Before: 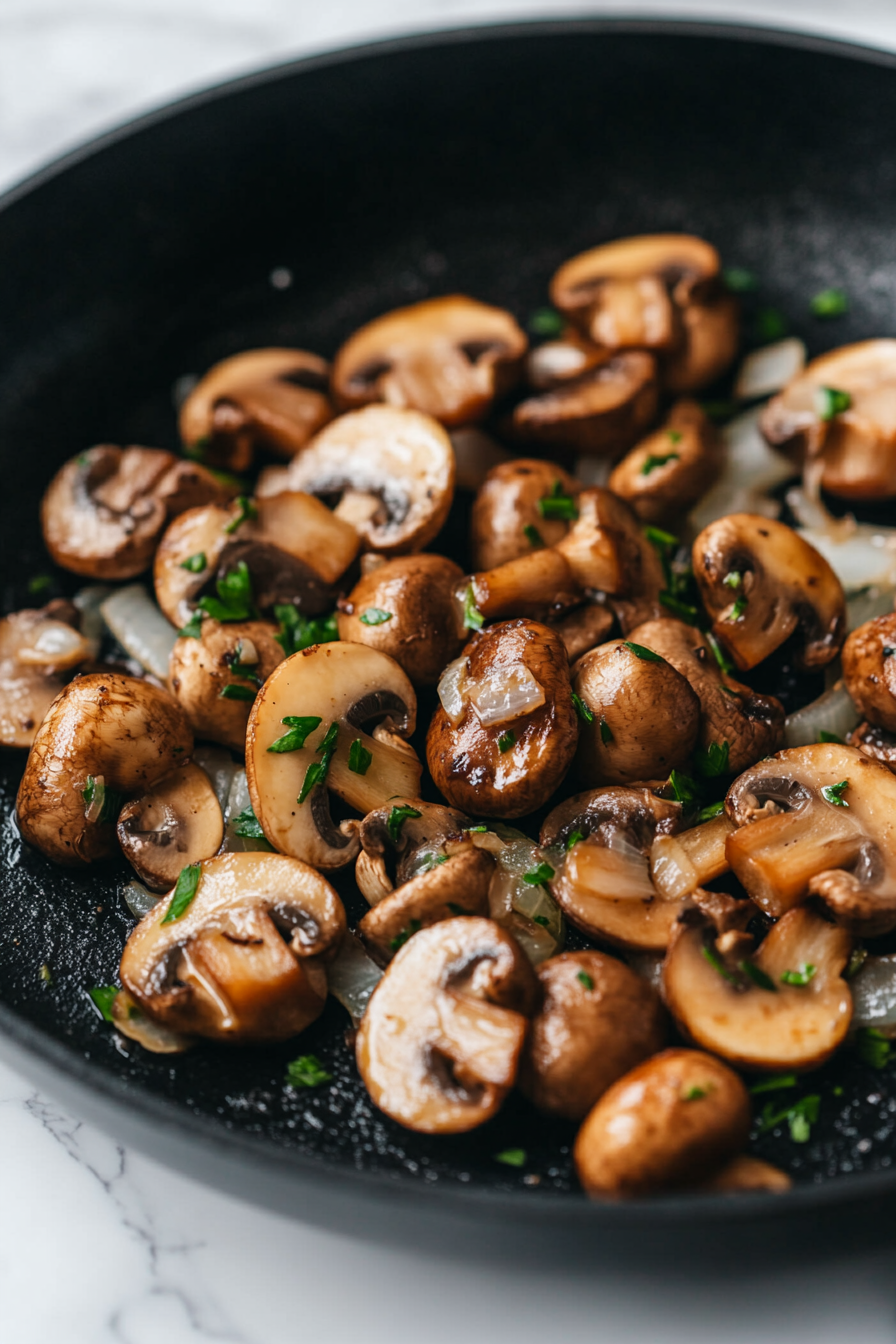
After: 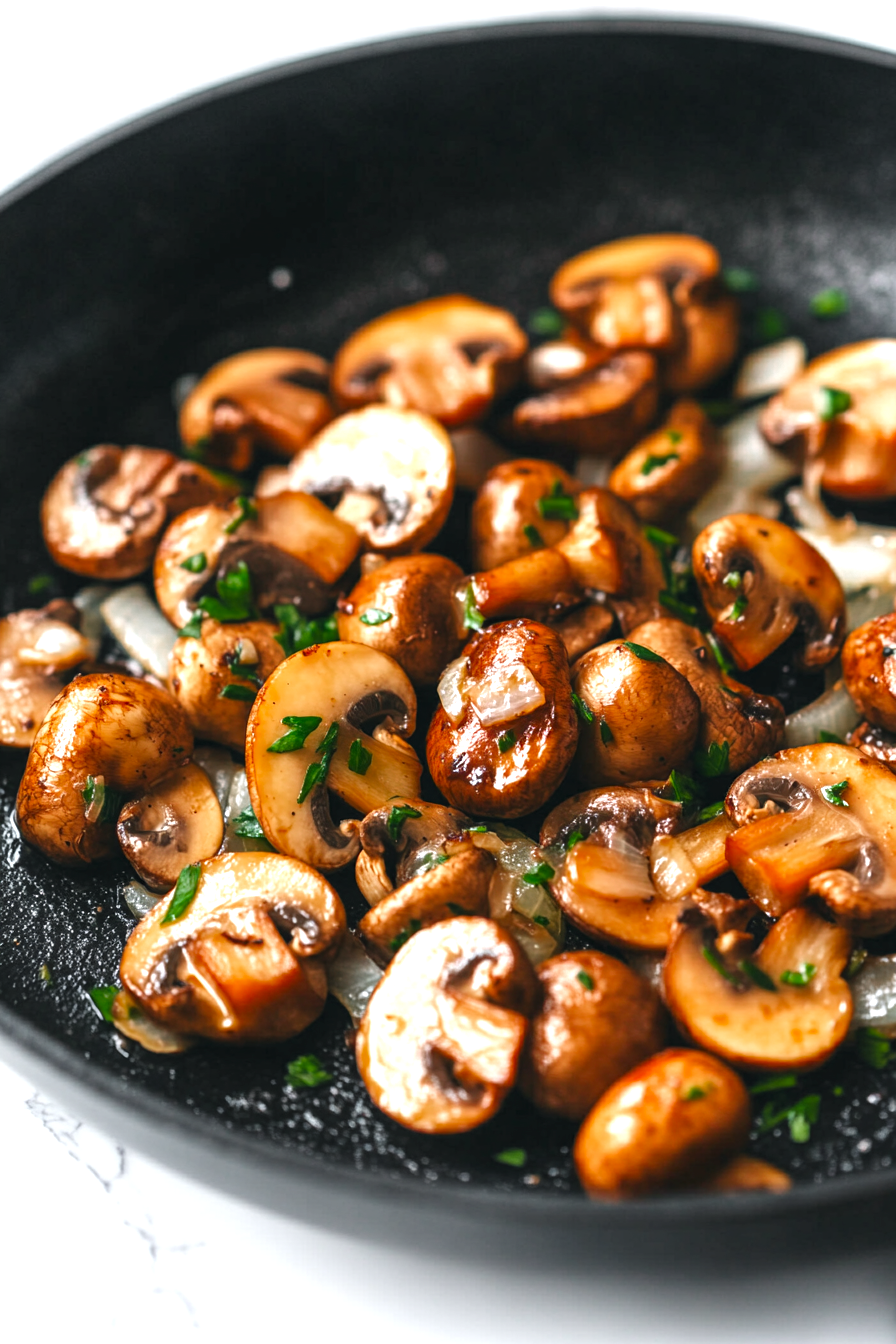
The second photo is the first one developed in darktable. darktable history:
color zones: curves: ch0 [(0, 0.48) (0.209, 0.398) (0.305, 0.332) (0.429, 0.493) (0.571, 0.5) (0.714, 0.5) (0.857, 0.5) (1, 0.48)]; ch1 [(0, 0.633) (0.143, 0.586) (0.286, 0.489) (0.429, 0.448) (0.571, 0.31) (0.714, 0.335) (0.857, 0.492) (1, 0.633)]; ch2 [(0, 0.448) (0.143, 0.498) (0.286, 0.5) (0.429, 0.5) (0.571, 0.5) (0.714, 0.5) (0.857, 0.5) (1, 0.448)]
exposure: black level correction 0, exposure 1.095 EV, compensate exposure bias true, compensate highlight preservation false
